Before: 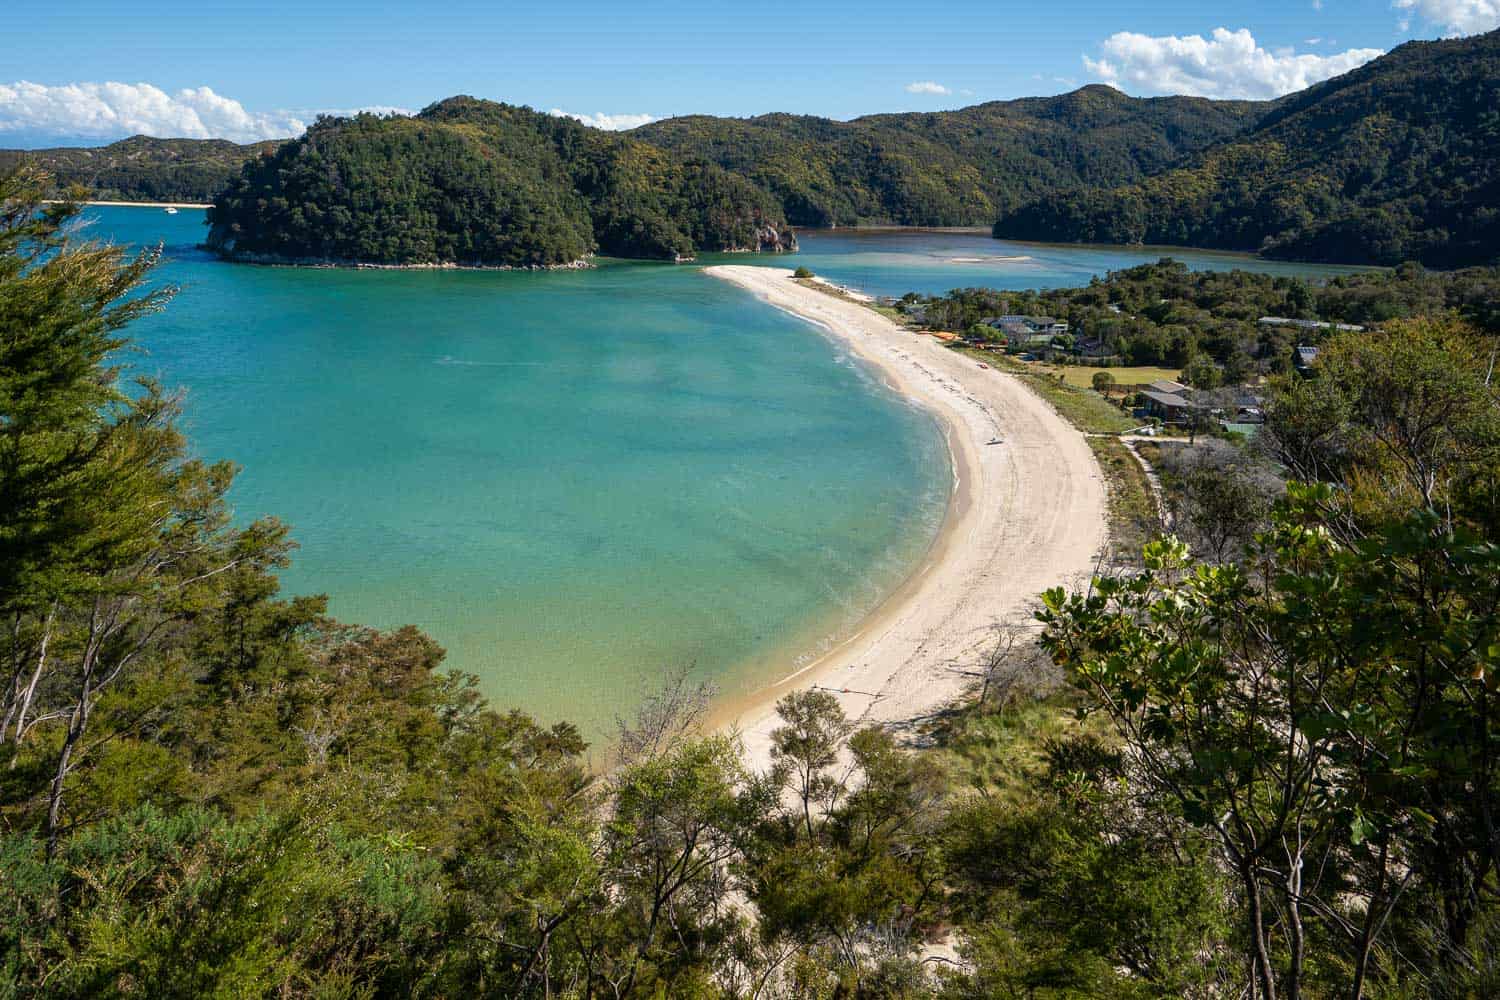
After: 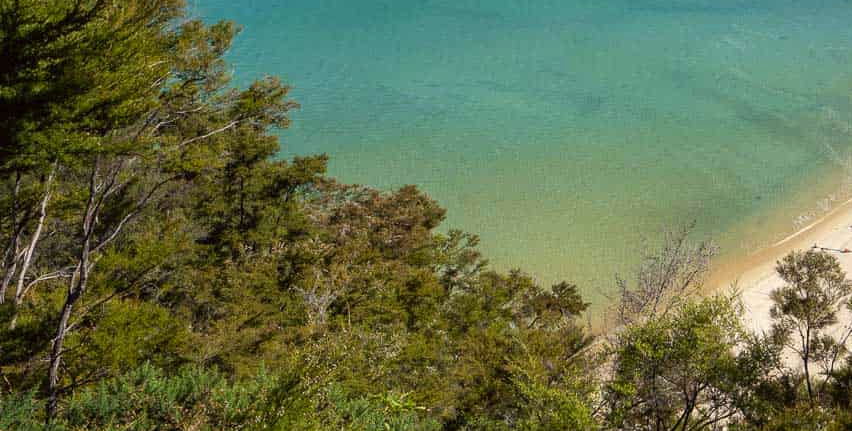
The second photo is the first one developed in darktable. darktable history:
color correction: highlights a* -0.955, highlights b* 4.56, shadows a* 3.57
crop: top 44.069%, right 43.185%, bottom 12.789%
